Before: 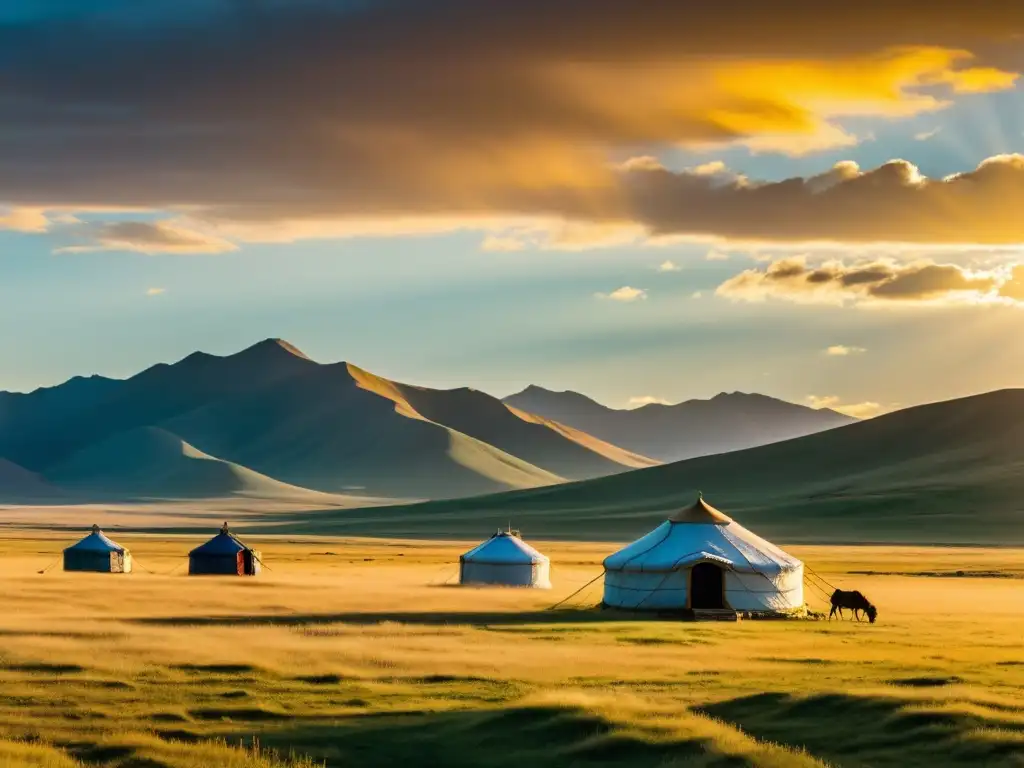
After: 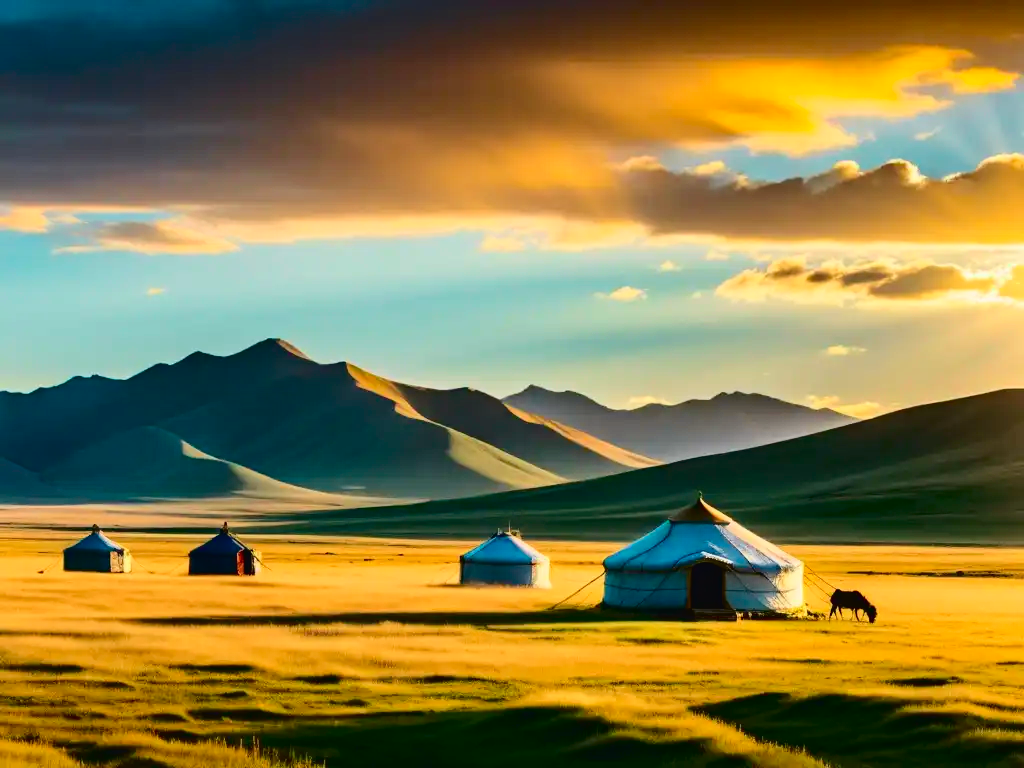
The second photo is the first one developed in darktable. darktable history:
haze removal: adaptive false
tone curve: curves: ch0 [(0, 0.023) (0.132, 0.075) (0.256, 0.2) (0.454, 0.495) (0.708, 0.78) (0.844, 0.896) (1, 0.98)]; ch1 [(0, 0) (0.37, 0.308) (0.478, 0.46) (0.499, 0.5) (0.513, 0.508) (0.526, 0.533) (0.59, 0.612) (0.764, 0.804) (1, 1)]; ch2 [(0, 0) (0.312, 0.313) (0.461, 0.454) (0.48, 0.477) (0.503, 0.5) (0.526, 0.54) (0.564, 0.595) (0.631, 0.676) (0.713, 0.767) (0.985, 0.966)], color space Lab, independent channels
